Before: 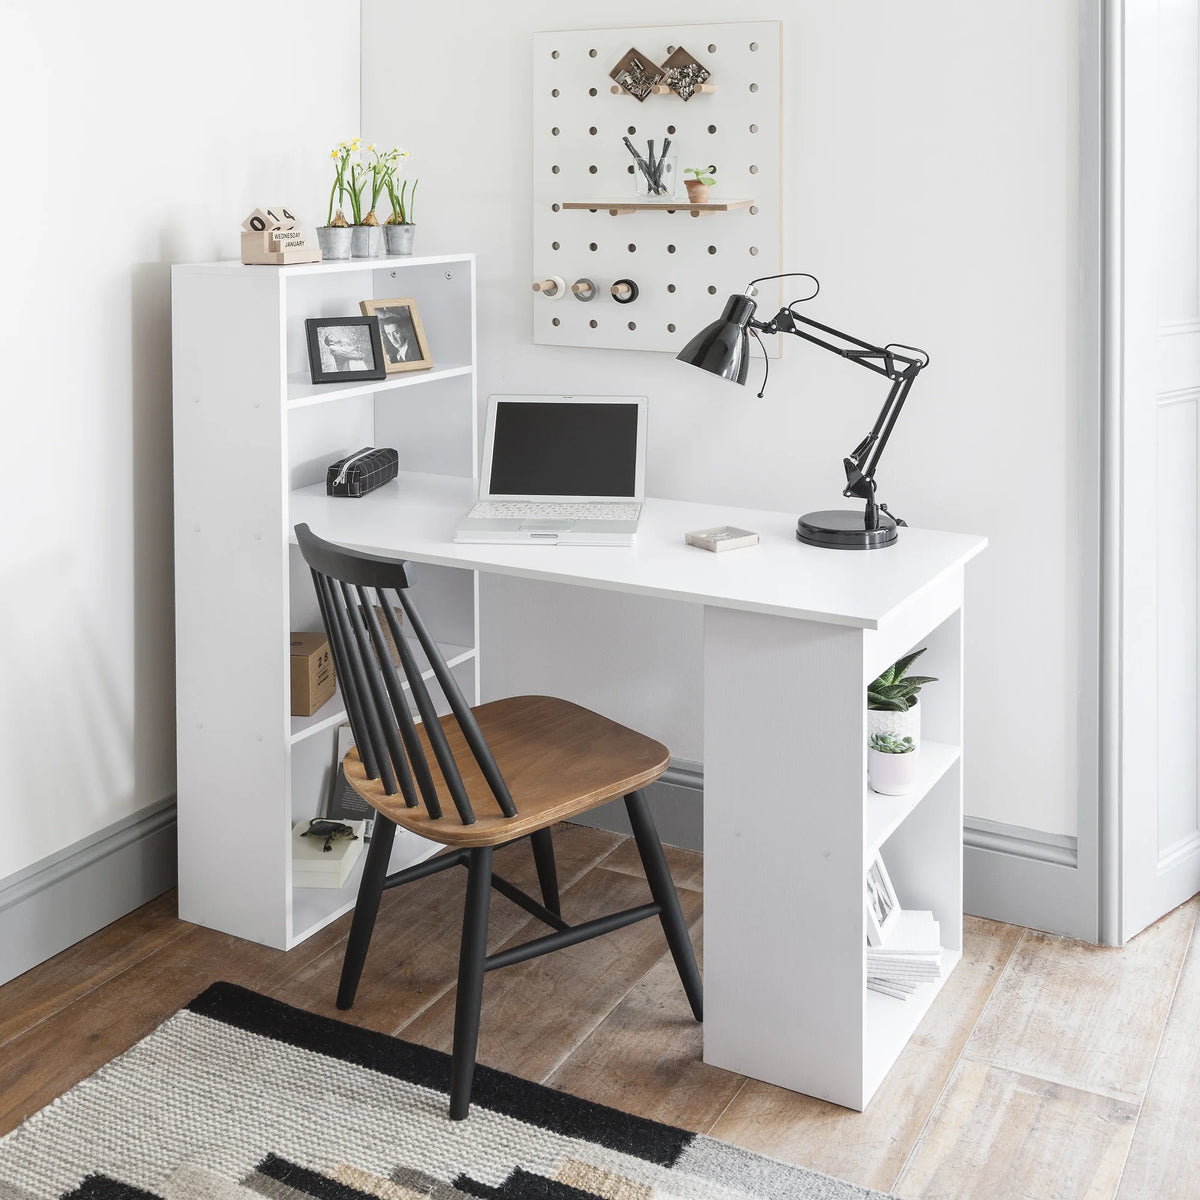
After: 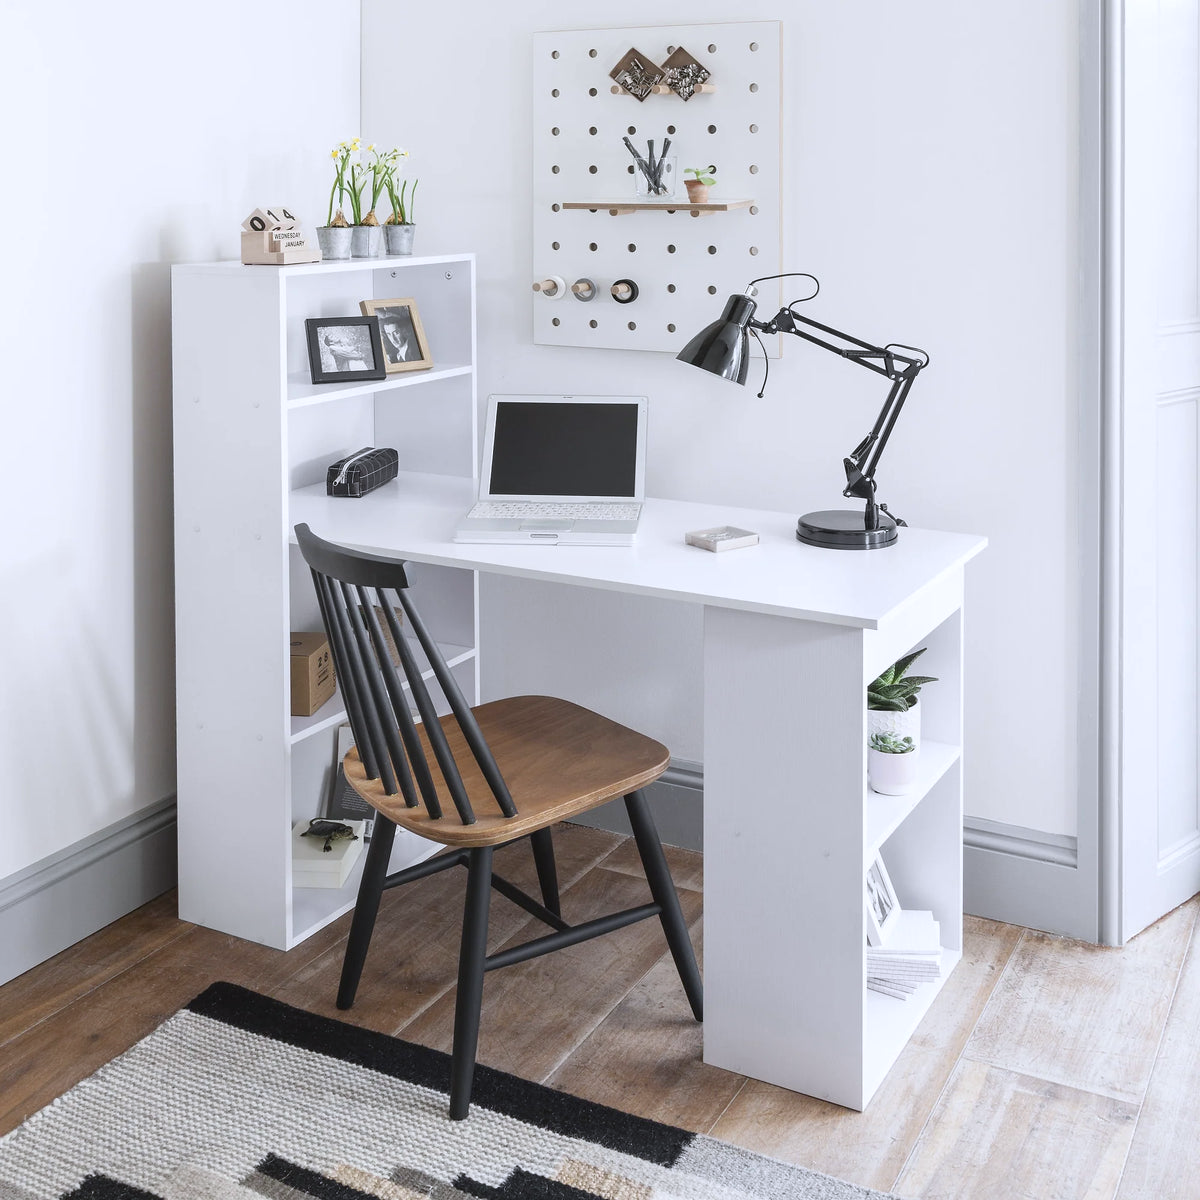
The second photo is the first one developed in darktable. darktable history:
white balance: red 0.984, blue 1.059
color balance rgb: linear chroma grading › shadows -3%, linear chroma grading › highlights -4%
